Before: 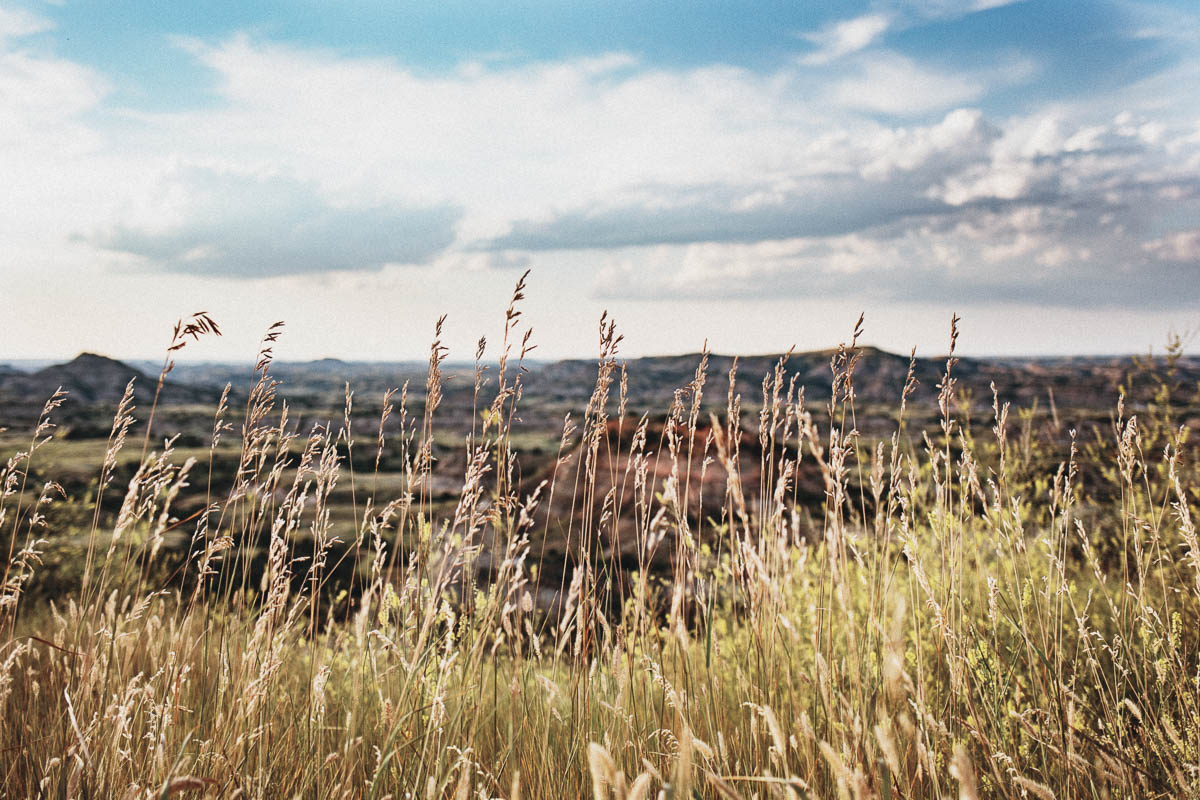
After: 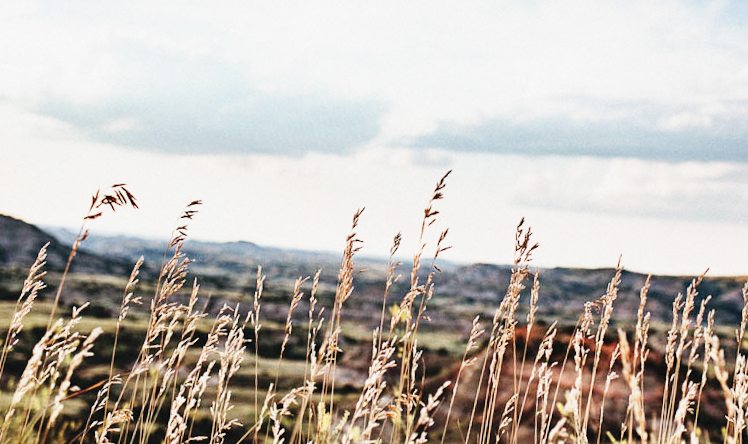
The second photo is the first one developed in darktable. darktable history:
crop and rotate: angle -4.99°, left 2.122%, top 6.945%, right 27.566%, bottom 30.519%
tone equalizer: on, module defaults
base curve: curves: ch0 [(0, 0) (0.032, 0.025) (0.121, 0.166) (0.206, 0.329) (0.605, 0.79) (1, 1)], preserve colors none
